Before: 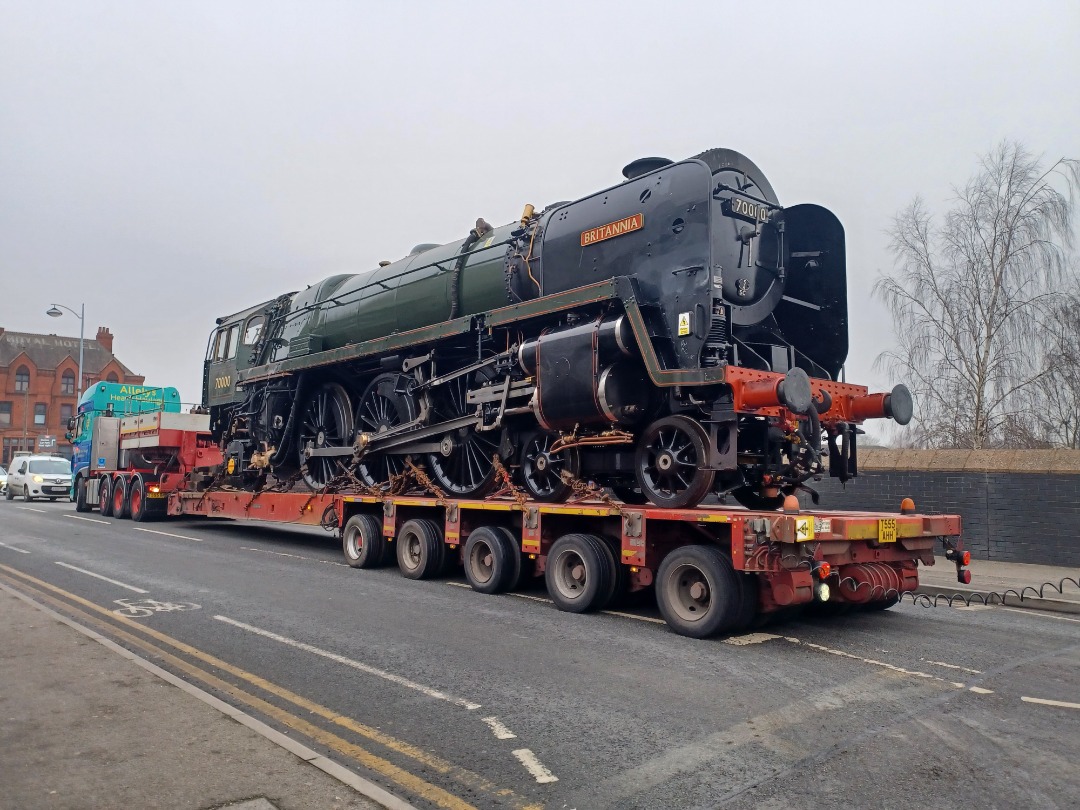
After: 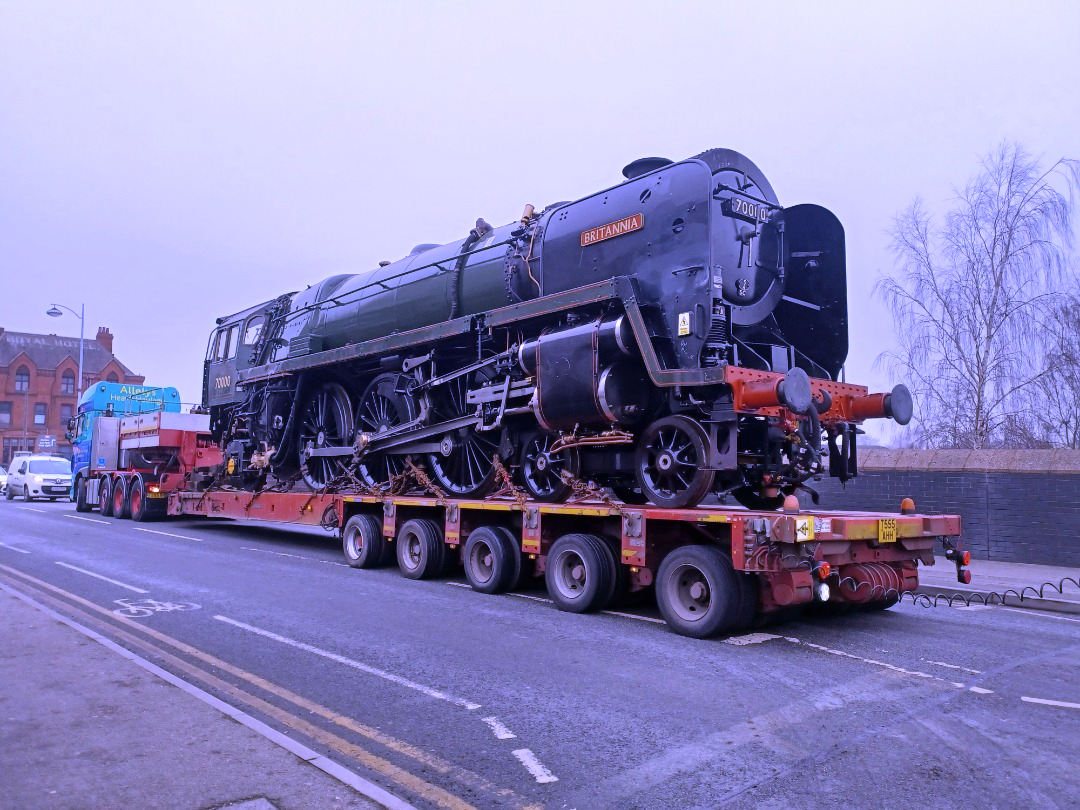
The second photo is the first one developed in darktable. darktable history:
color correction: highlights a* 3.12, highlights b* -1.55, shadows a* -0.101, shadows b* 2.52, saturation 0.98
white balance: red 0.98, blue 1.61
